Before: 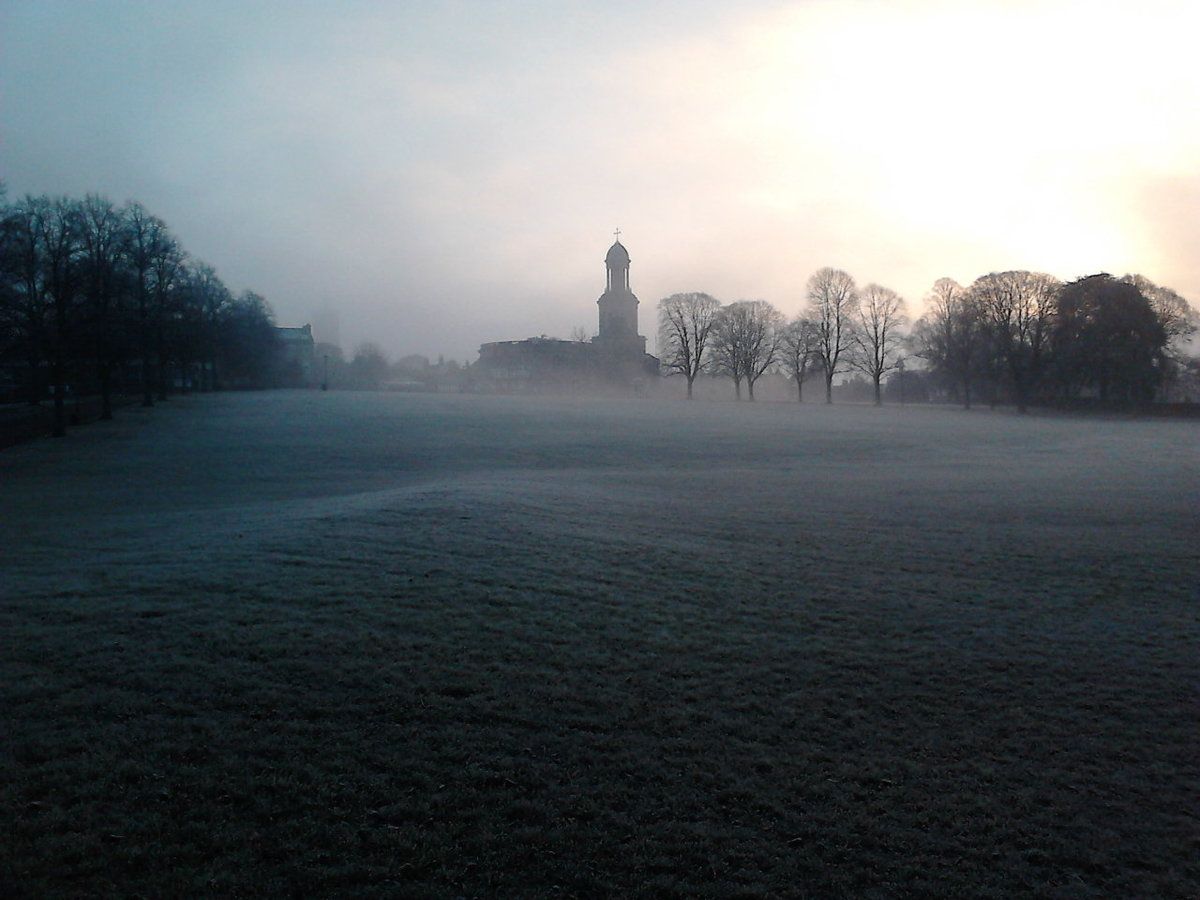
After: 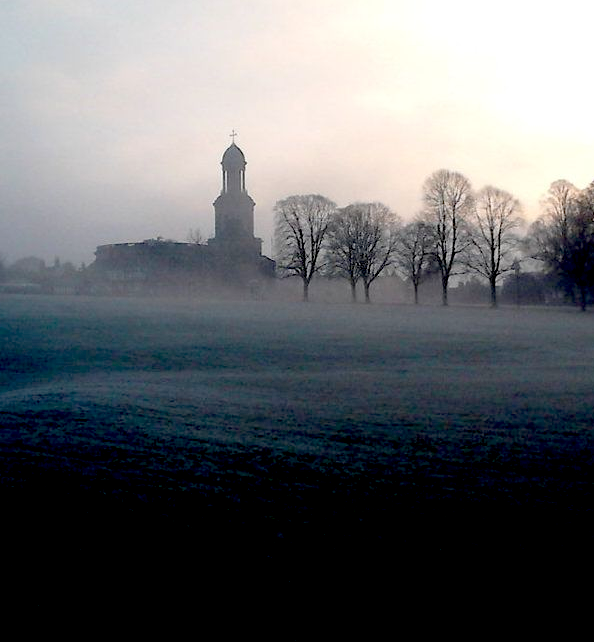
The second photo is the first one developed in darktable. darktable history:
exposure: black level correction 0.047, exposure 0.013 EV, compensate highlight preservation false
crop: left 32.075%, top 10.976%, right 18.355%, bottom 17.596%
